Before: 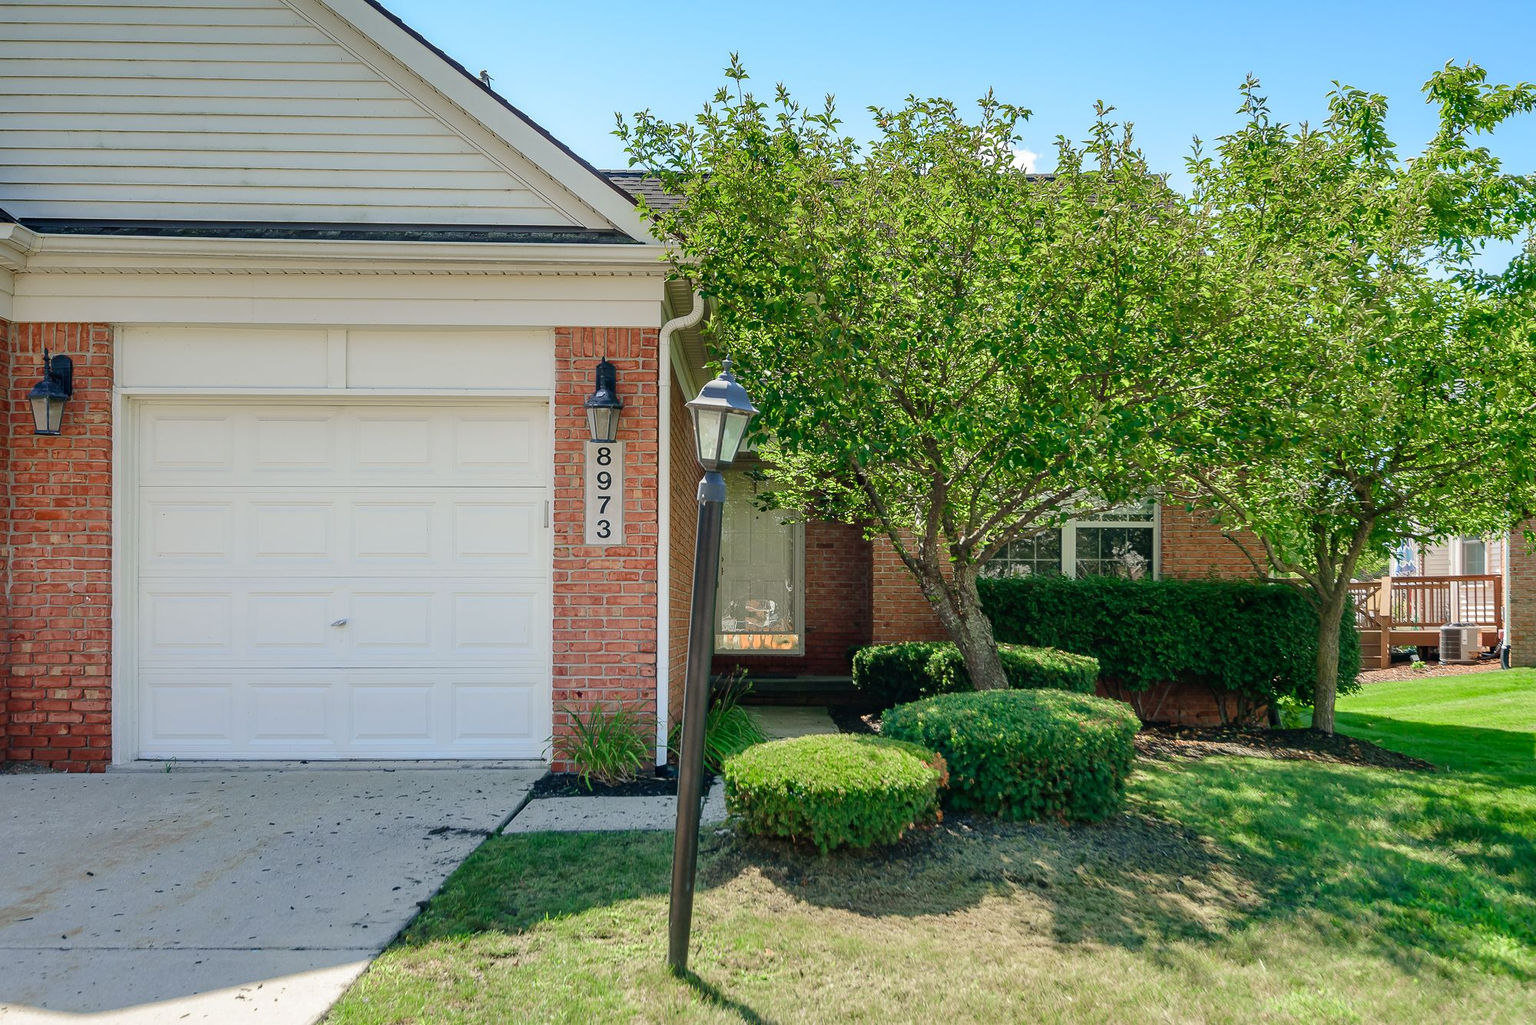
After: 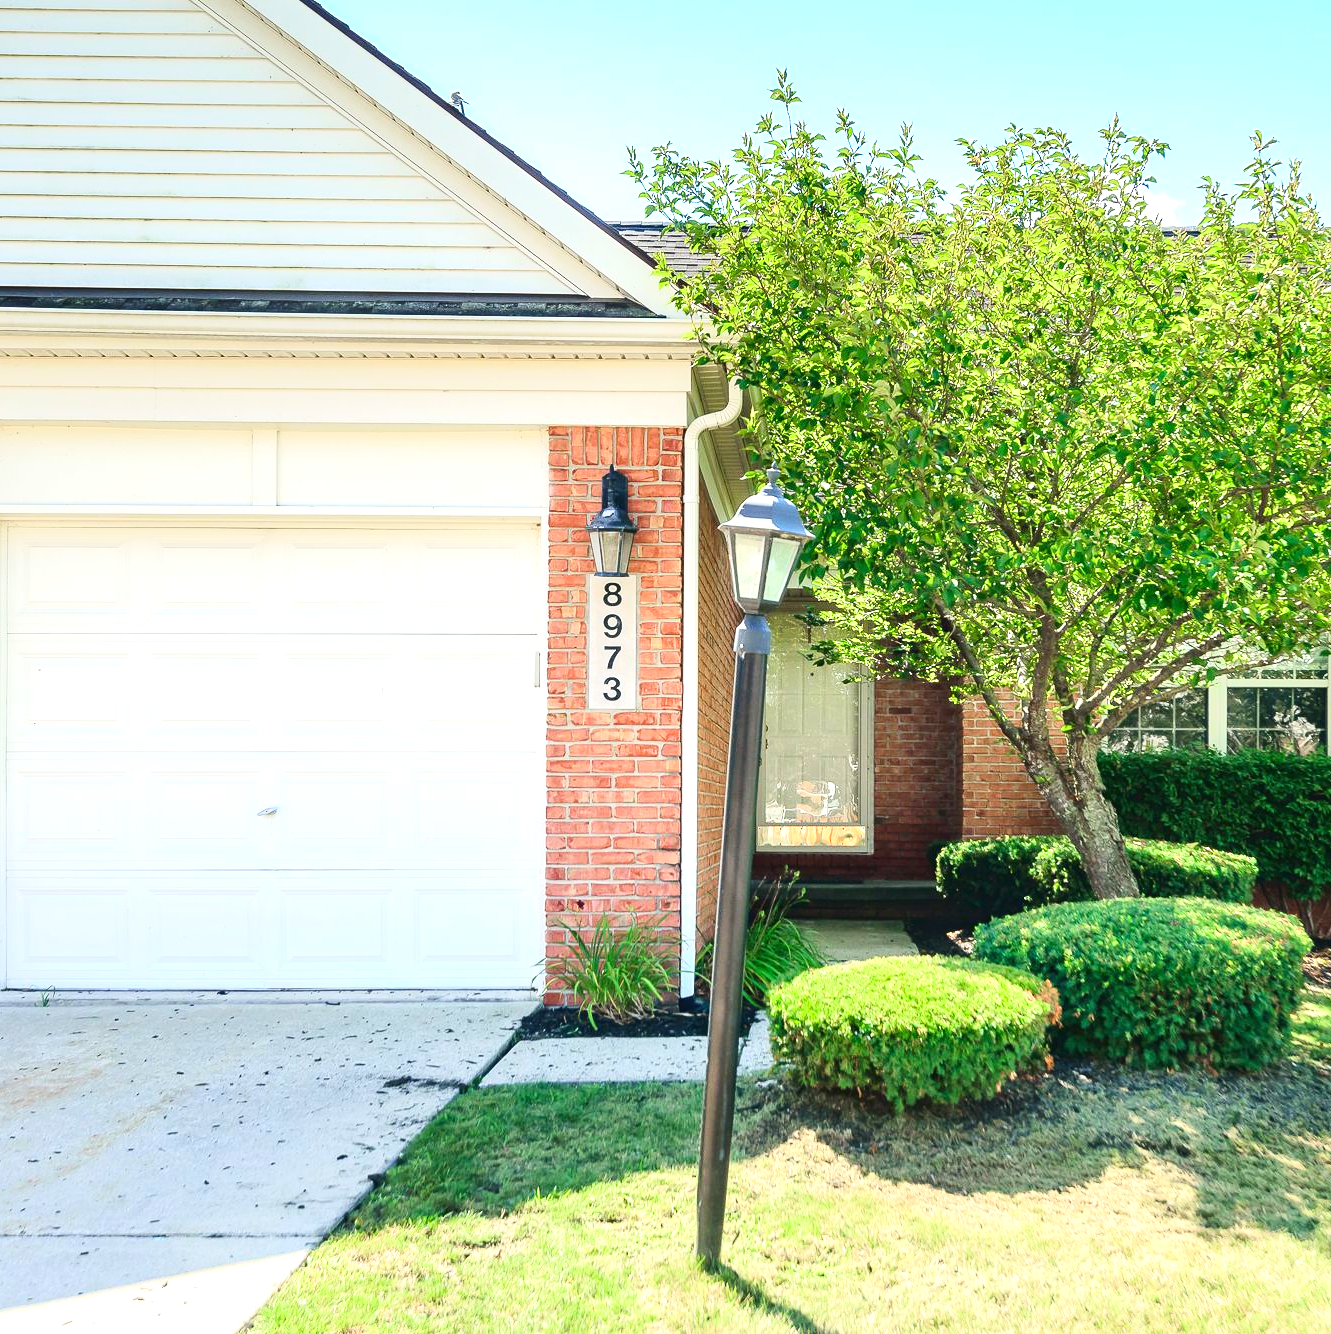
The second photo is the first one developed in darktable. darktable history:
tone curve: curves: ch0 [(0, 0.039) (0.104, 0.103) (0.273, 0.267) (0.448, 0.487) (0.704, 0.761) (0.886, 0.922) (0.994, 0.971)]; ch1 [(0, 0) (0.335, 0.298) (0.446, 0.413) (0.485, 0.487) (0.515, 0.503) (0.566, 0.563) (0.641, 0.655) (1, 1)]; ch2 [(0, 0) (0.314, 0.301) (0.421, 0.411) (0.502, 0.494) (0.528, 0.54) (0.557, 0.559) (0.612, 0.605) (0.722, 0.686) (1, 1)], color space Lab, linked channels, preserve colors none
exposure: exposure 1.154 EV, compensate highlight preservation false
crop and rotate: left 8.735%, right 24.676%
